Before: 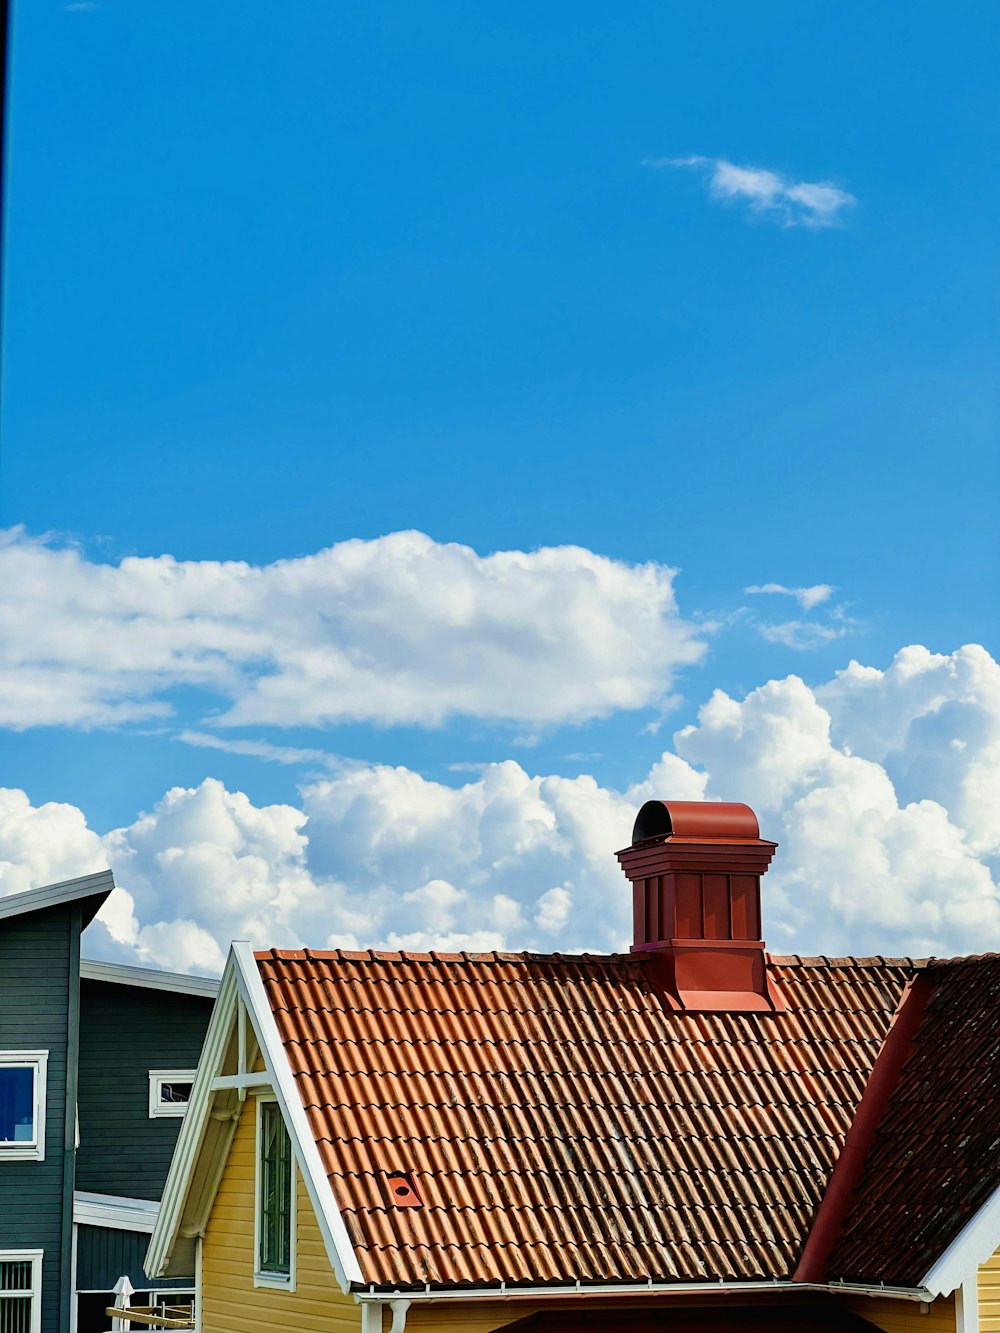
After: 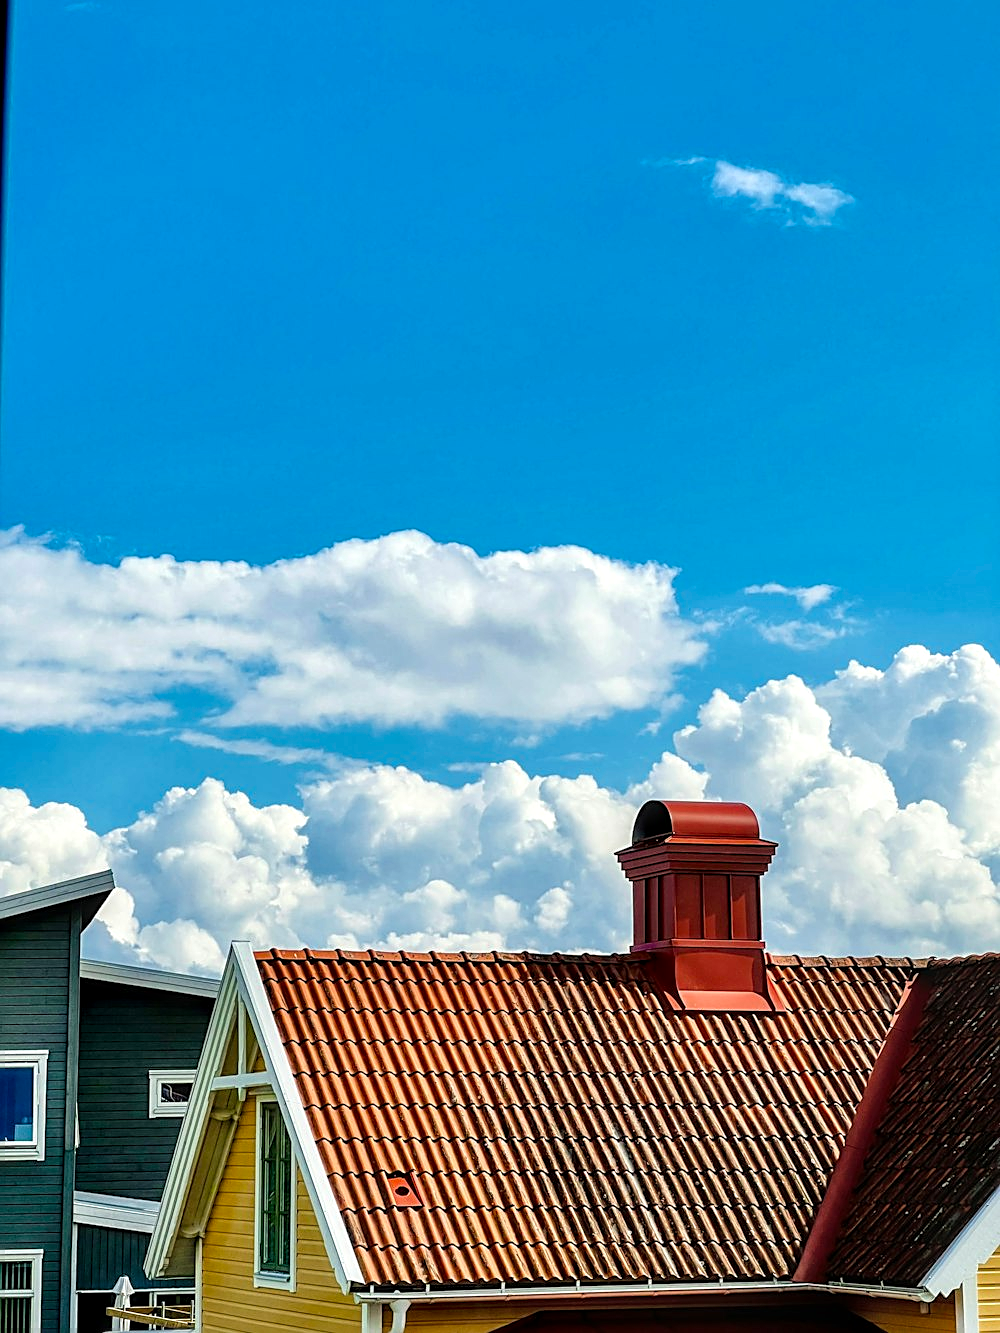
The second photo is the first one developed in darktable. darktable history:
local contrast: highlights 59%, detail 146%
sharpen: on, module defaults
